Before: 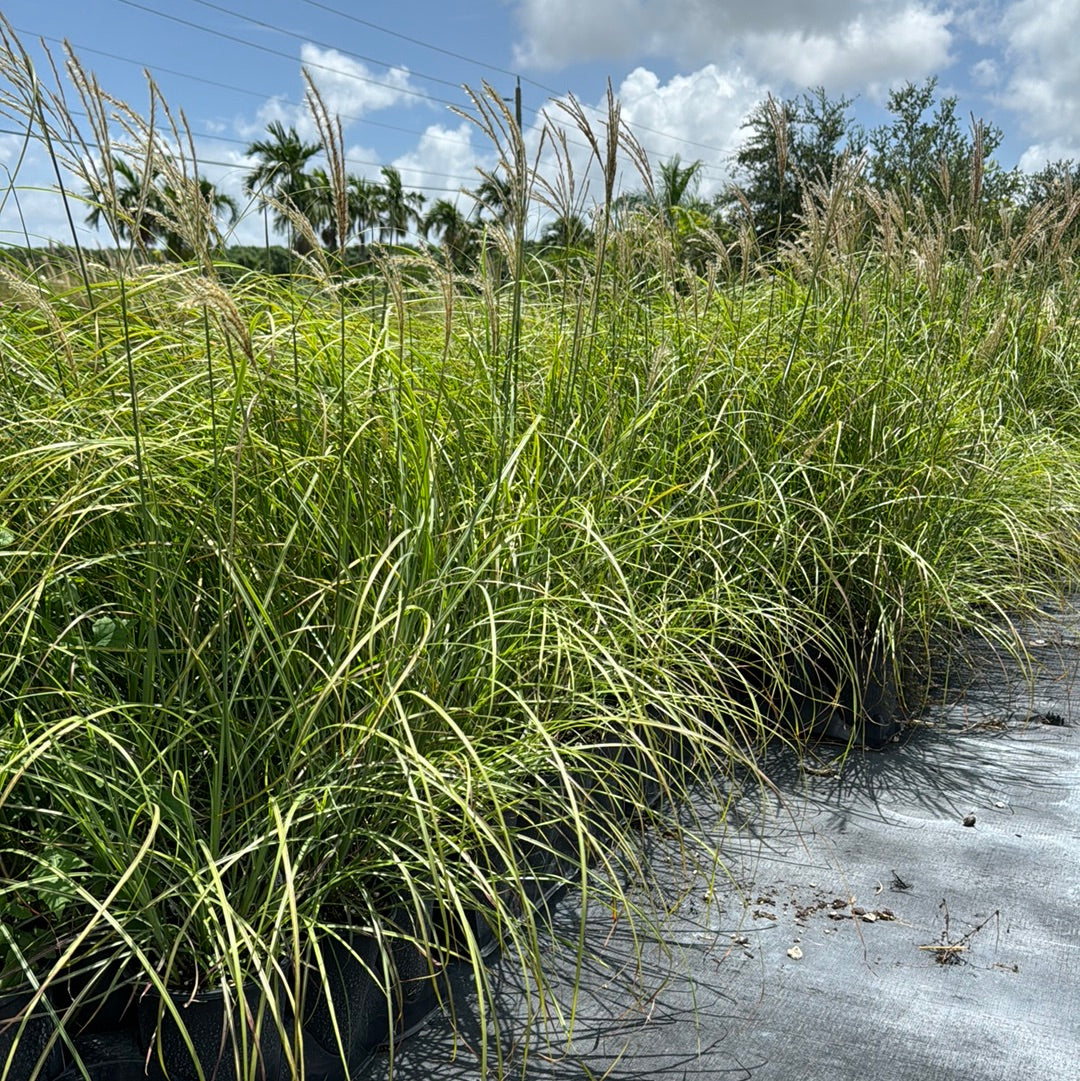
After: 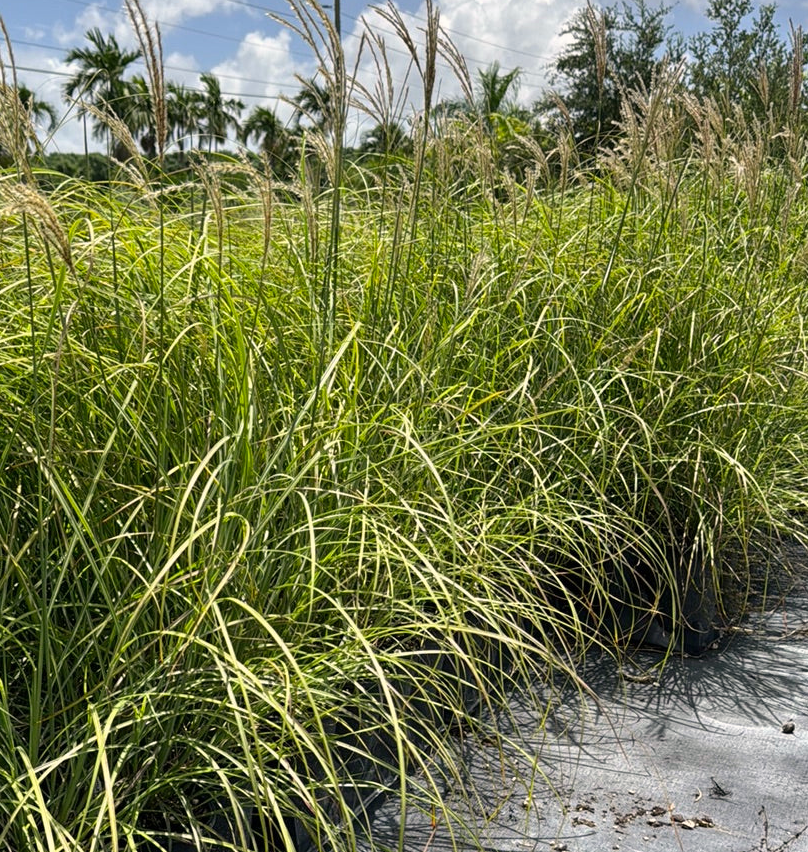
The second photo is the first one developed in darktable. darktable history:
color correction: highlights a* 3.84, highlights b* 5.07
crop: left 16.768%, top 8.653%, right 8.362%, bottom 12.485%
